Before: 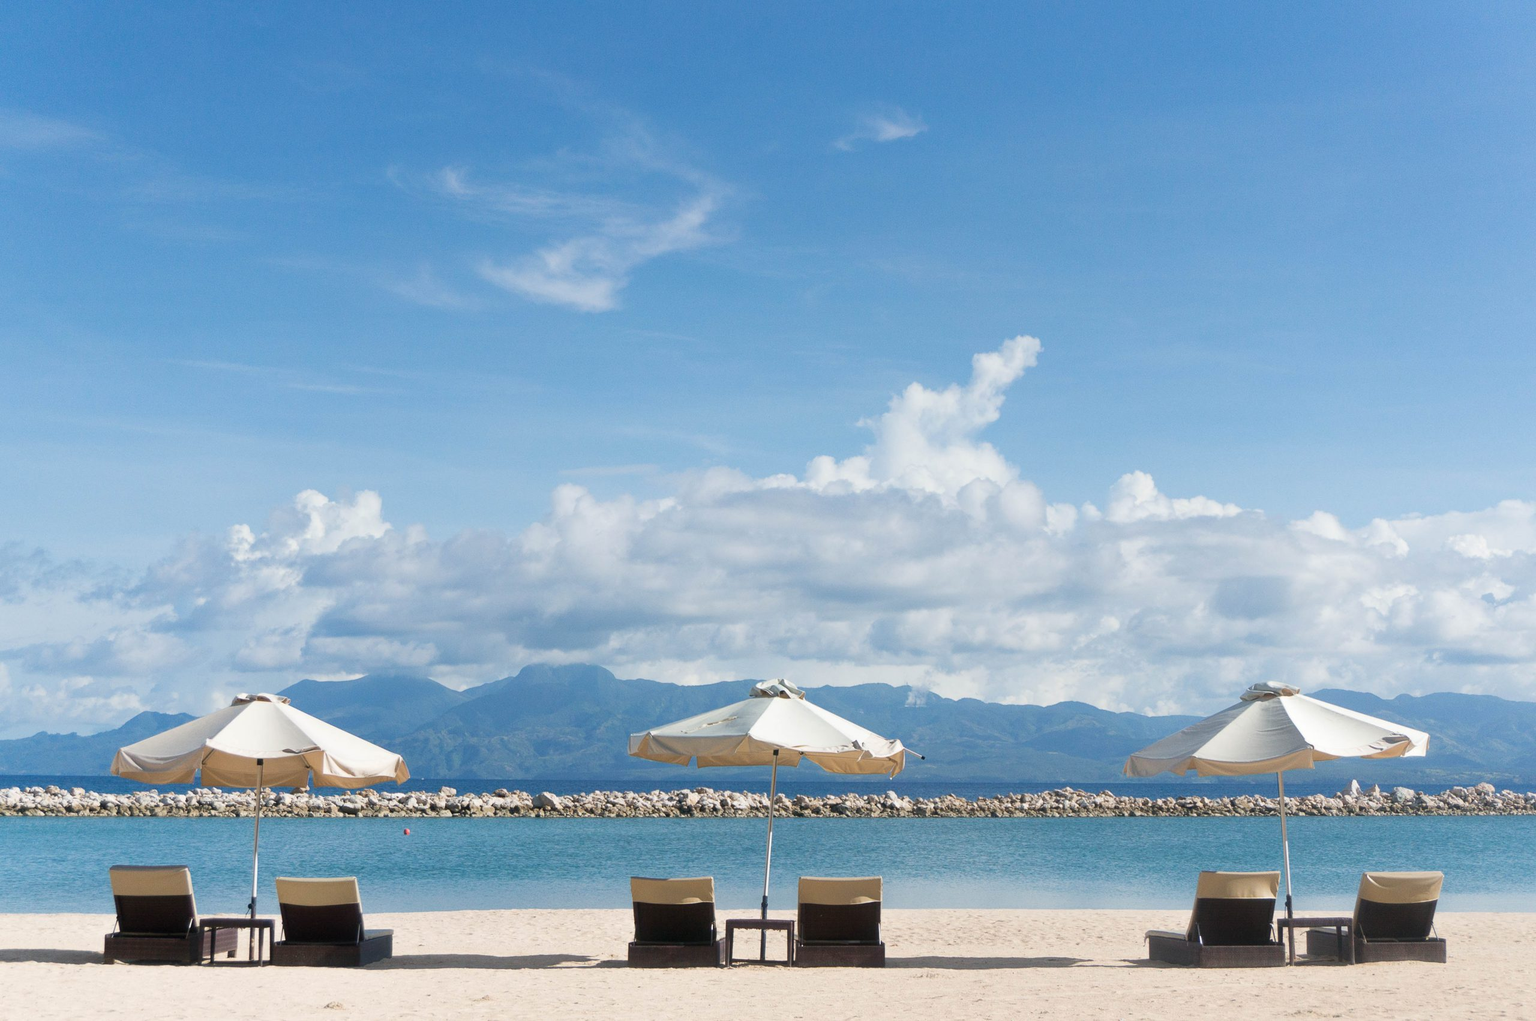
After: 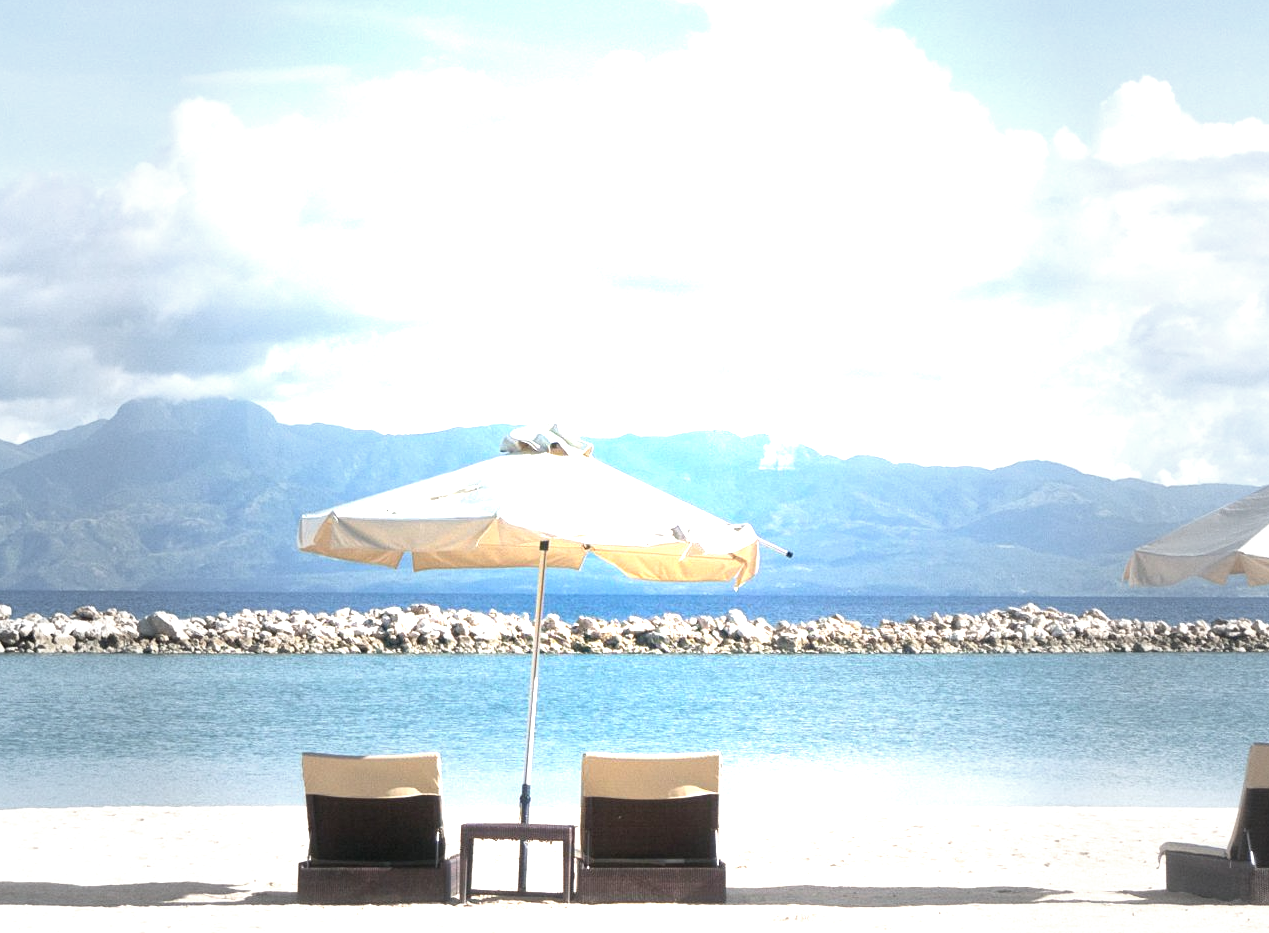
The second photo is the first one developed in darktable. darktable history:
exposure: black level correction 0, exposure 1.744 EV, compensate highlight preservation false
crop: left 29.284%, top 41.625%, right 21.135%, bottom 3.472%
vignetting: fall-off start 16.4%, fall-off radius 99.35%, width/height ratio 0.714, unbound false
